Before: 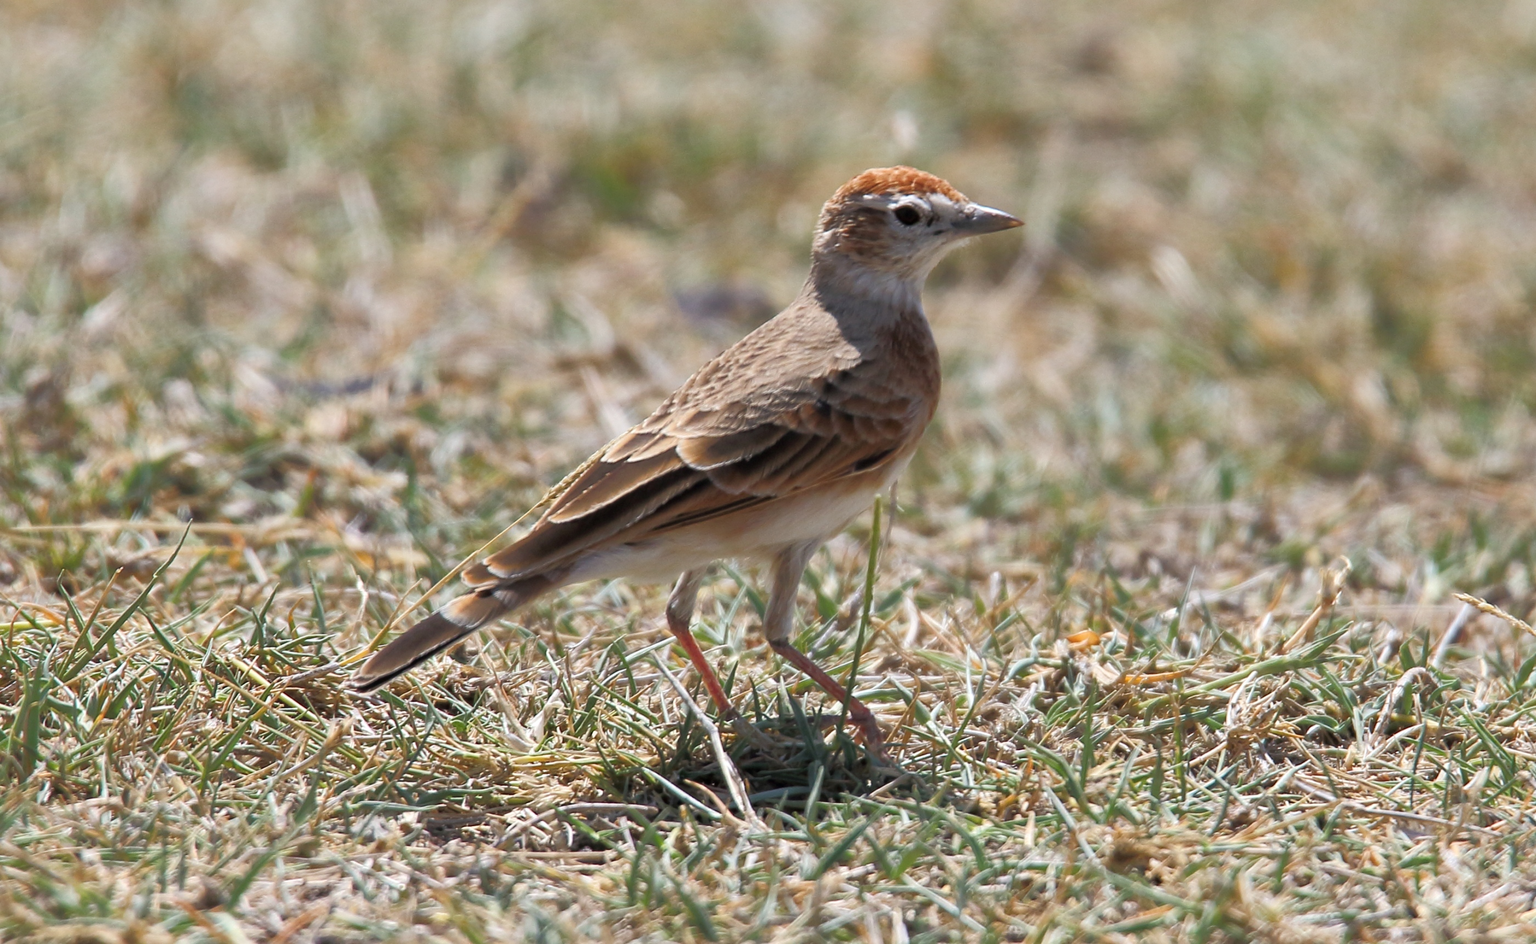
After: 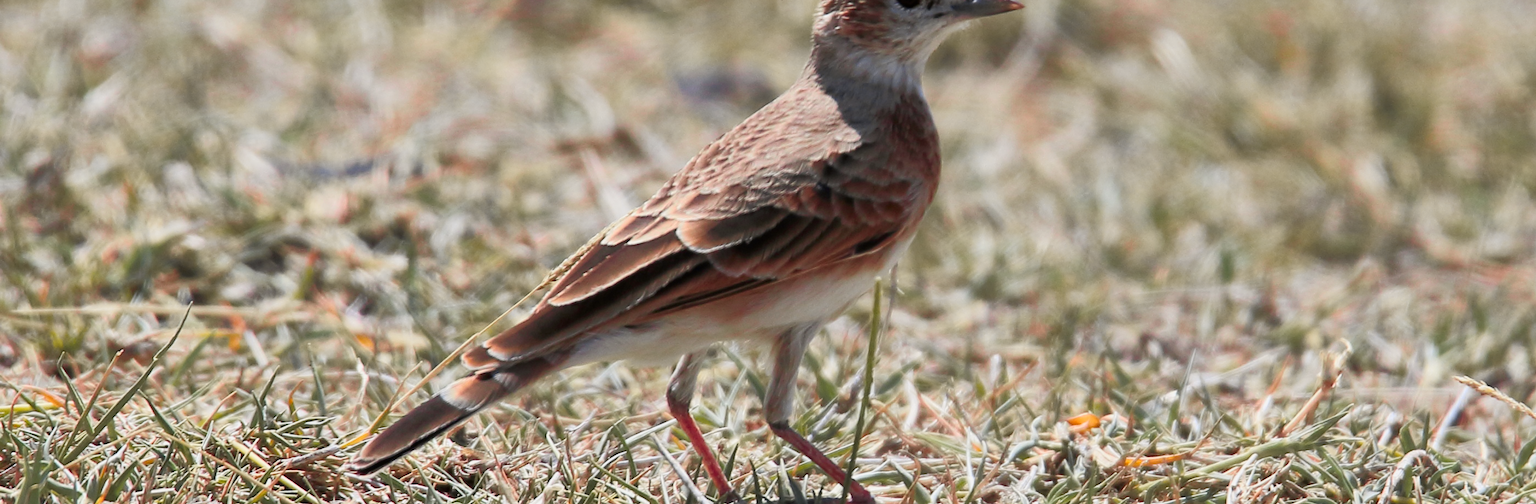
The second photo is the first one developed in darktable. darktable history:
tone curve: curves: ch0 [(0, 0) (0.087, 0.054) (0.281, 0.245) (0.506, 0.526) (0.8, 0.824) (0.994, 0.955)]; ch1 [(0, 0) (0.27, 0.195) (0.406, 0.435) (0.452, 0.474) (0.495, 0.5) (0.514, 0.508) (0.537, 0.556) (0.654, 0.689) (1, 1)]; ch2 [(0, 0) (0.269, 0.299) (0.459, 0.441) (0.498, 0.499) (0.523, 0.52) (0.551, 0.549) (0.633, 0.625) (0.659, 0.681) (0.718, 0.764) (1, 1)], color space Lab, independent channels, preserve colors none
crop and rotate: top 23.043%, bottom 23.437%
color balance rgb: on, module defaults
